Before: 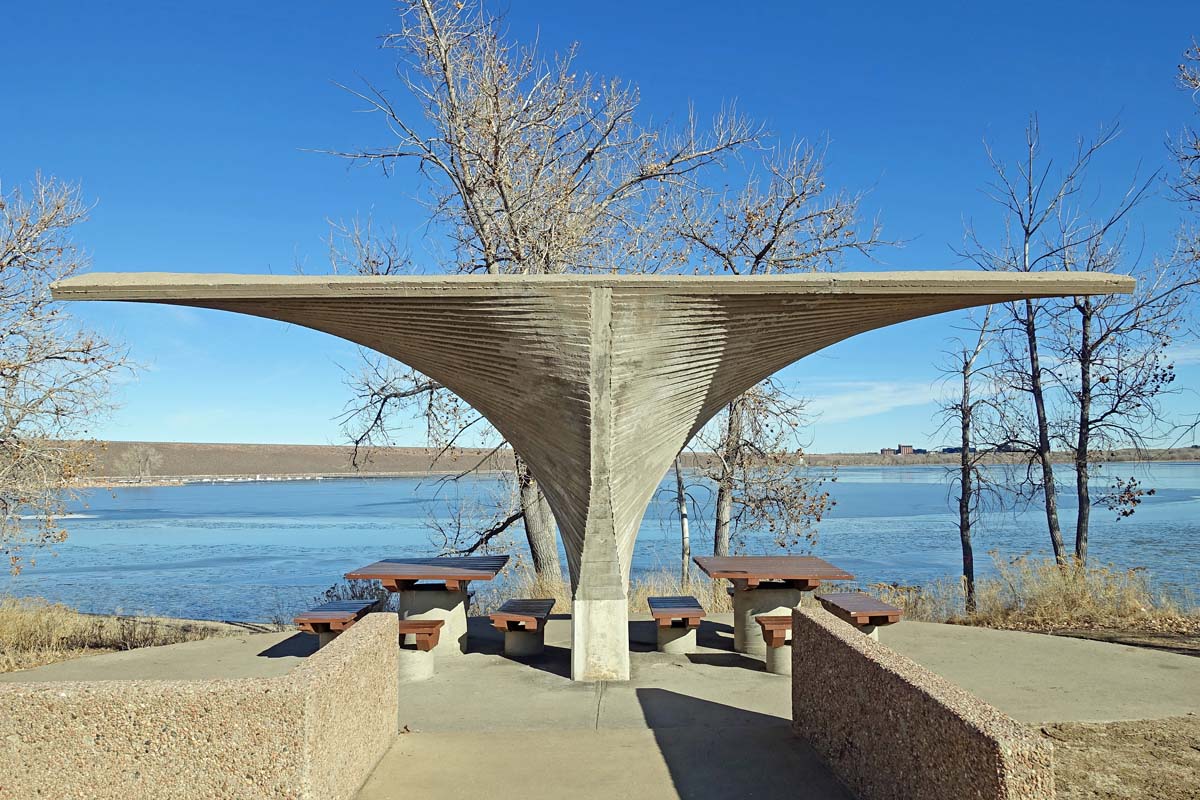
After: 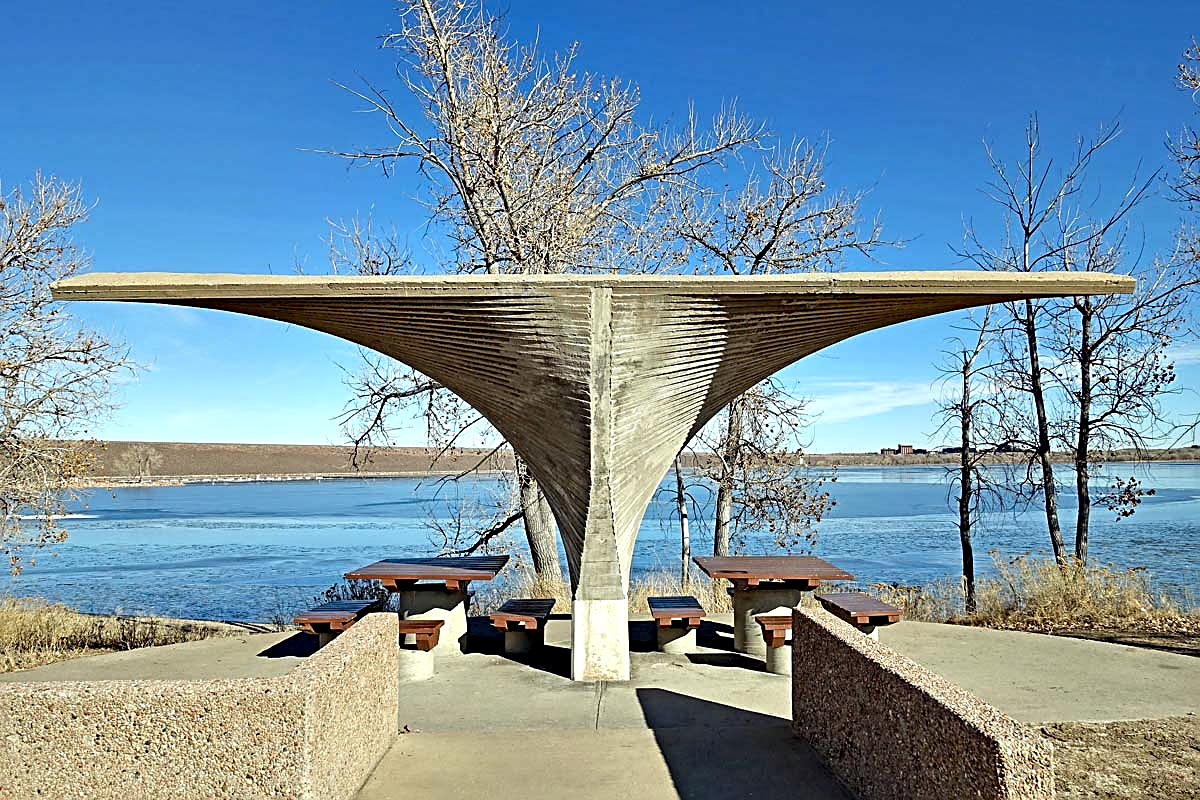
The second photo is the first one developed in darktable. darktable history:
contrast equalizer: y [[0.6 ×6], [0.55 ×6], [0 ×6], [0 ×6], [0 ×6]]
sharpen: on, module defaults
